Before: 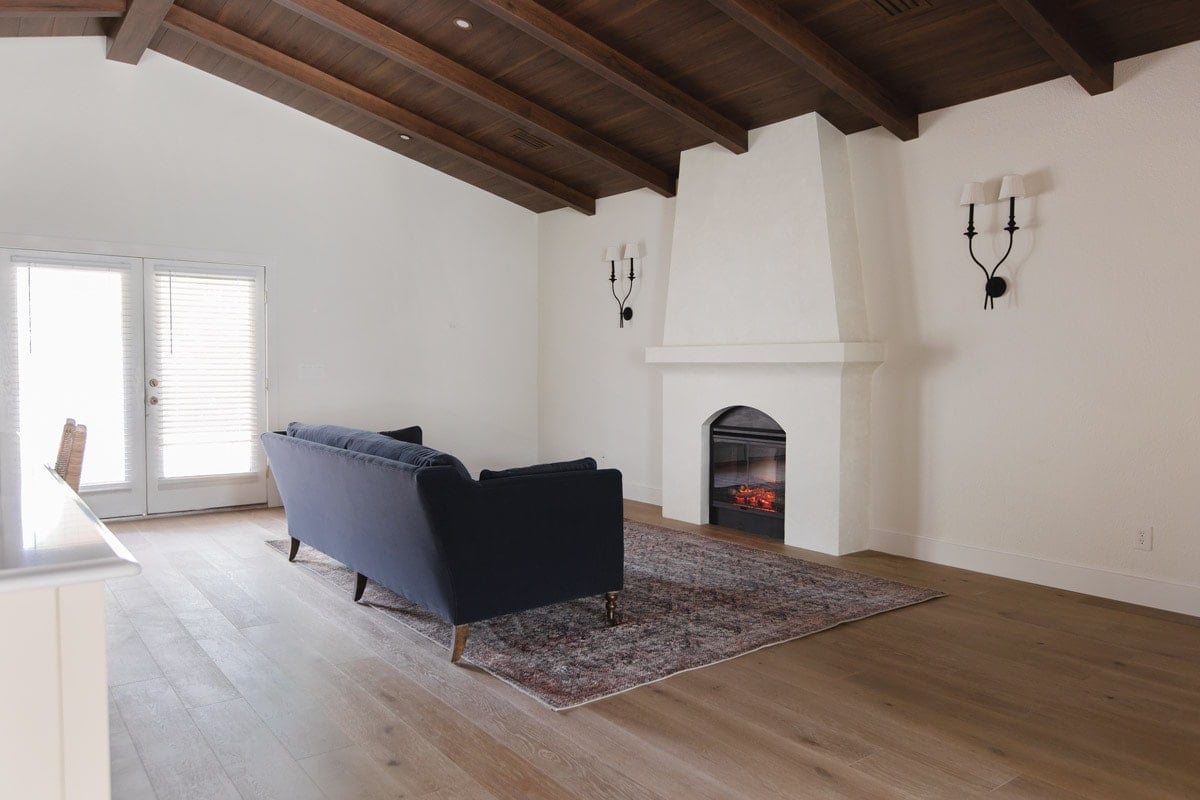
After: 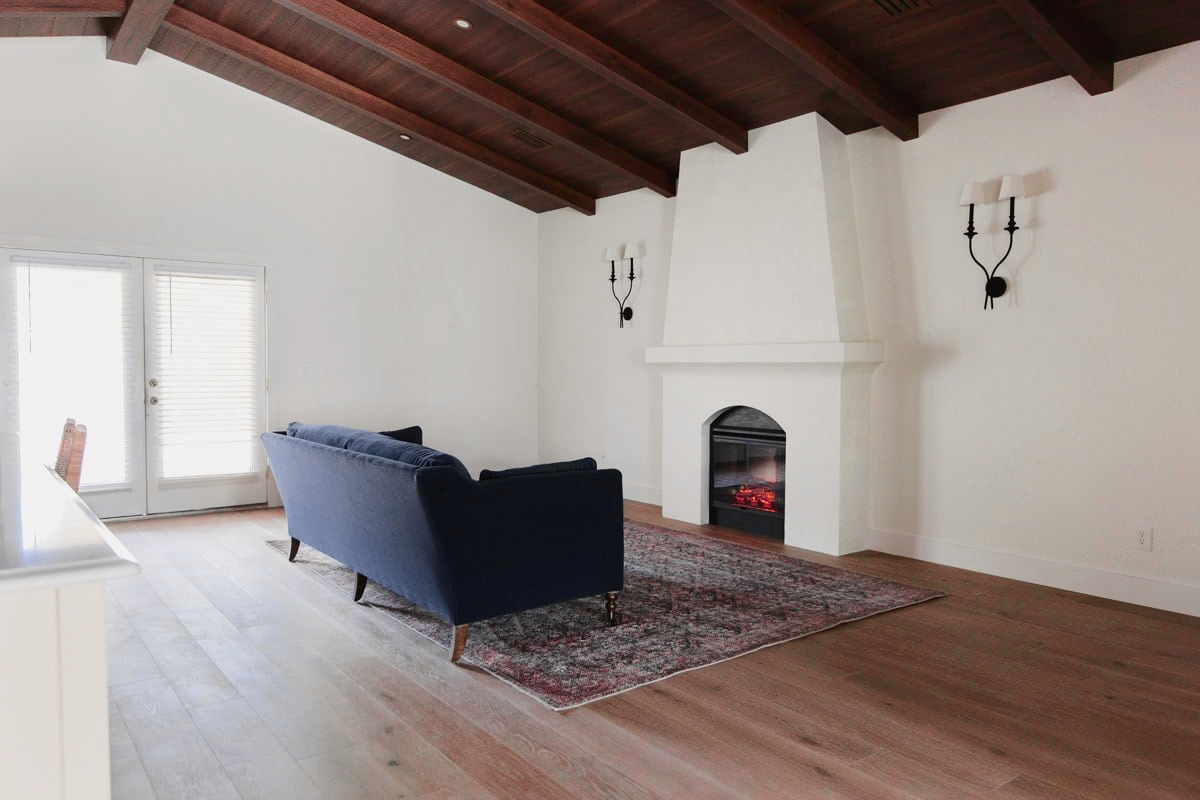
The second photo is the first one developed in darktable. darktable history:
tone curve: curves: ch0 [(0, 0) (0.087, 0.054) (0.281, 0.245) (0.506, 0.526) (0.8, 0.824) (0.994, 0.955)]; ch1 [(0, 0) (0.27, 0.195) (0.406, 0.435) (0.452, 0.474) (0.495, 0.5) (0.514, 0.508) (0.537, 0.556) (0.654, 0.689) (1, 1)]; ch2 [(0, 0) (0.269, 0.299) (0.459, 0.441) (0.498, 0.499) (0.523, 0.52) (0.551, 0.549) (0.633, 0.625) (0.659, 0.681) (0.718, 0.764) (1, 1)], color space Lab, independent channels, preserve colors none
